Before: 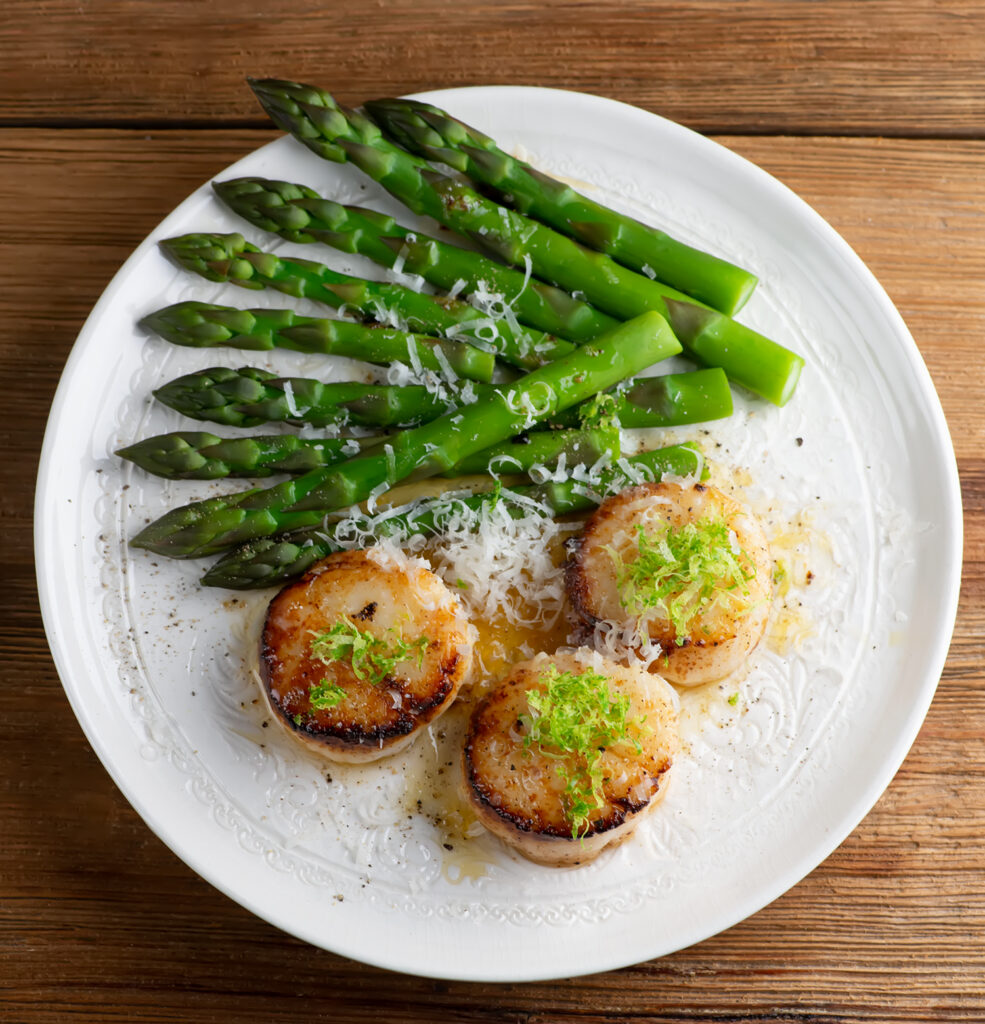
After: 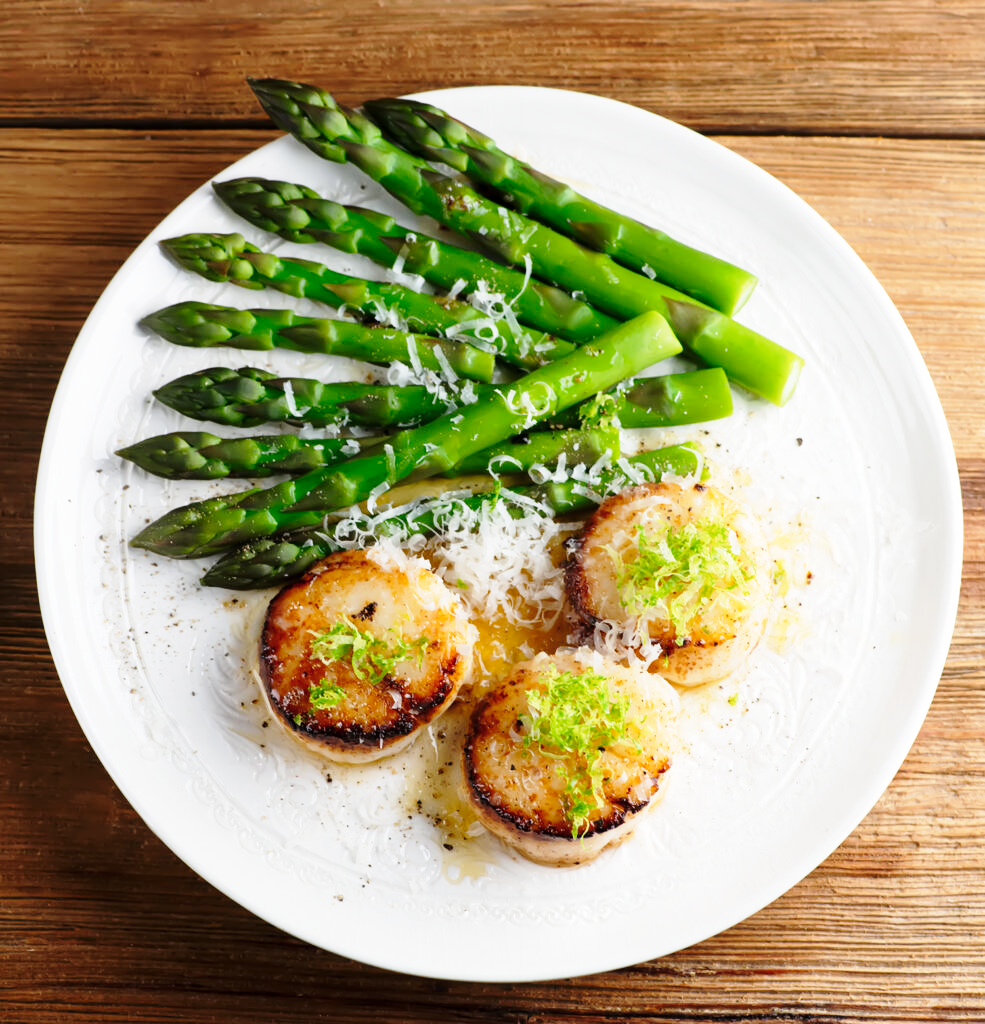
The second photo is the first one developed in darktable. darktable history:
base curve: curves: ch0 [(0, 0) (0.028, 0.03) (0.121, 0.232) (0.46, 0.748) (0.859, 0.968) (1, 1)], preserve colors none
color zones: curves: ch1 [(0, 0.469) (0.01, 0.469) (0.12, 0.446) (0.248, 0.469) (0.5, 0.5) (0.748, 0.5) (0.99, 0.469) (1, 0.469)]
